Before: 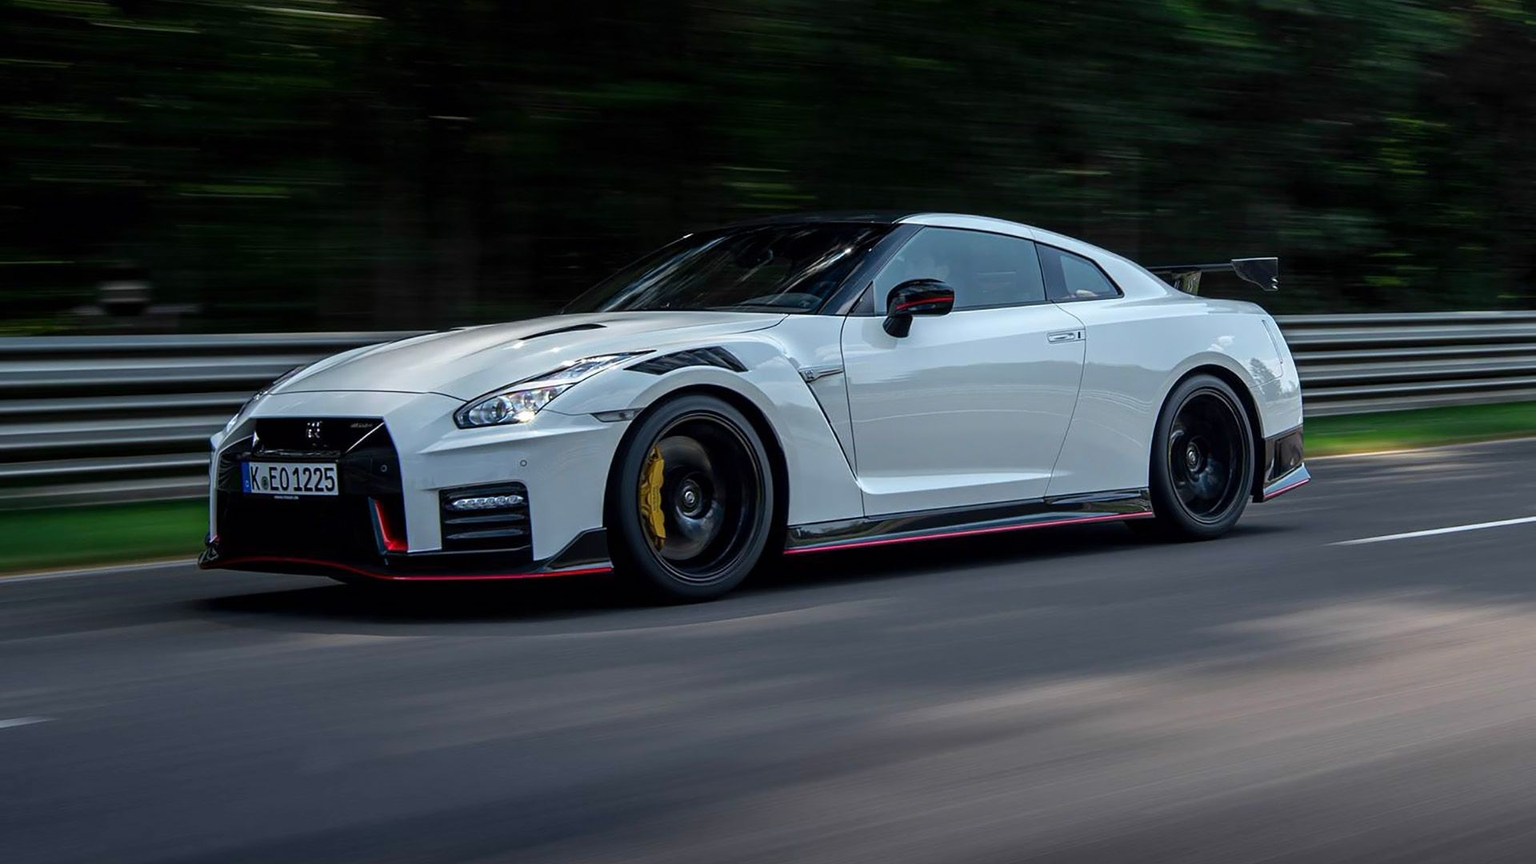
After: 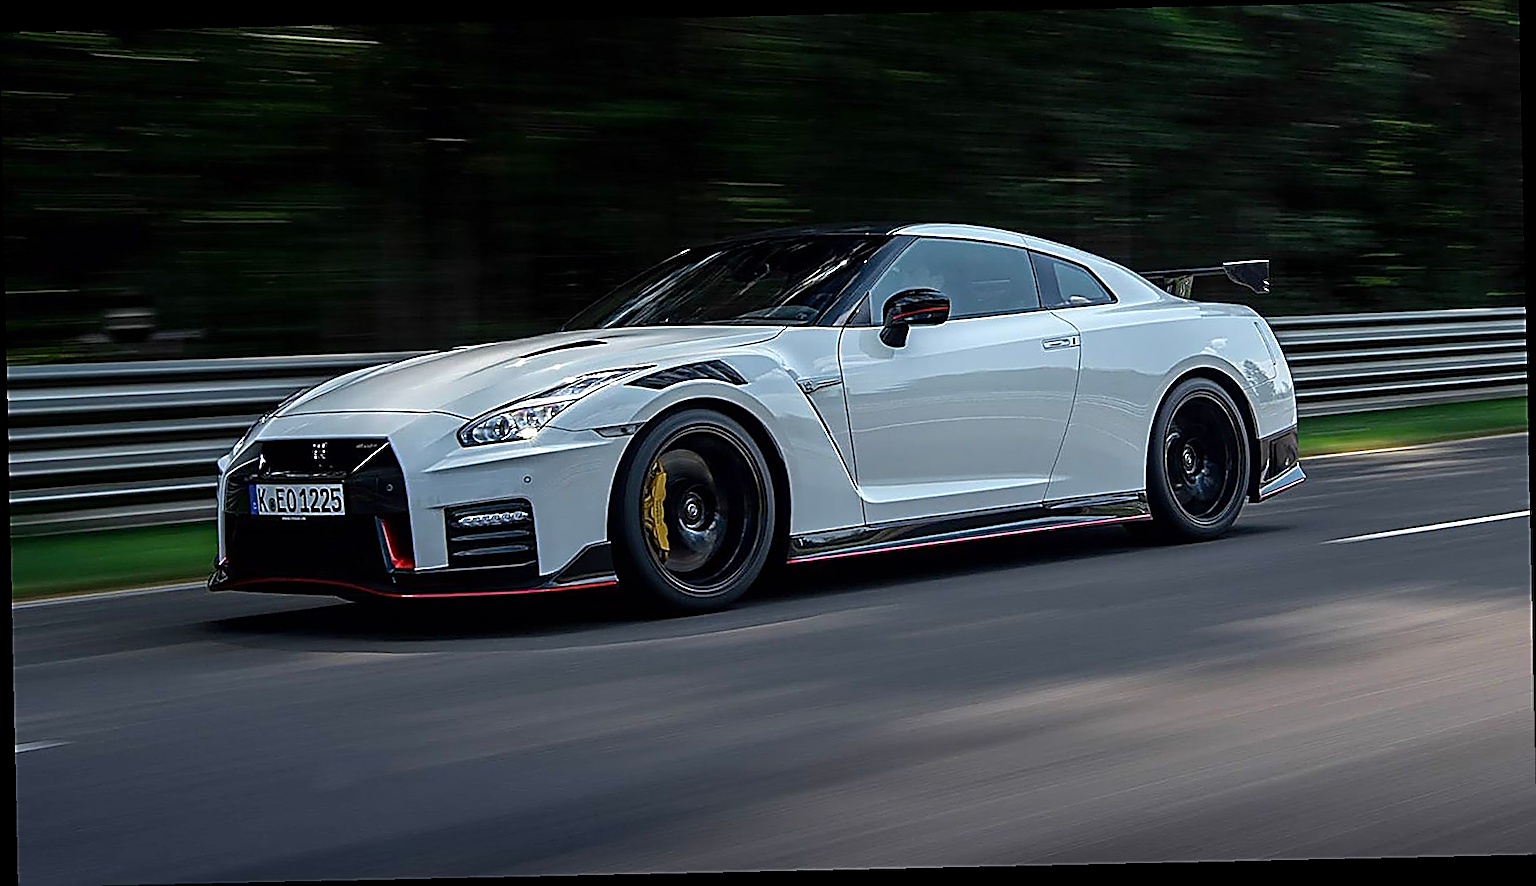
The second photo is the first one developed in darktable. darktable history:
sharpen: amount 2
rotate and perspective: rotation -1.24°, automatic cropping off
